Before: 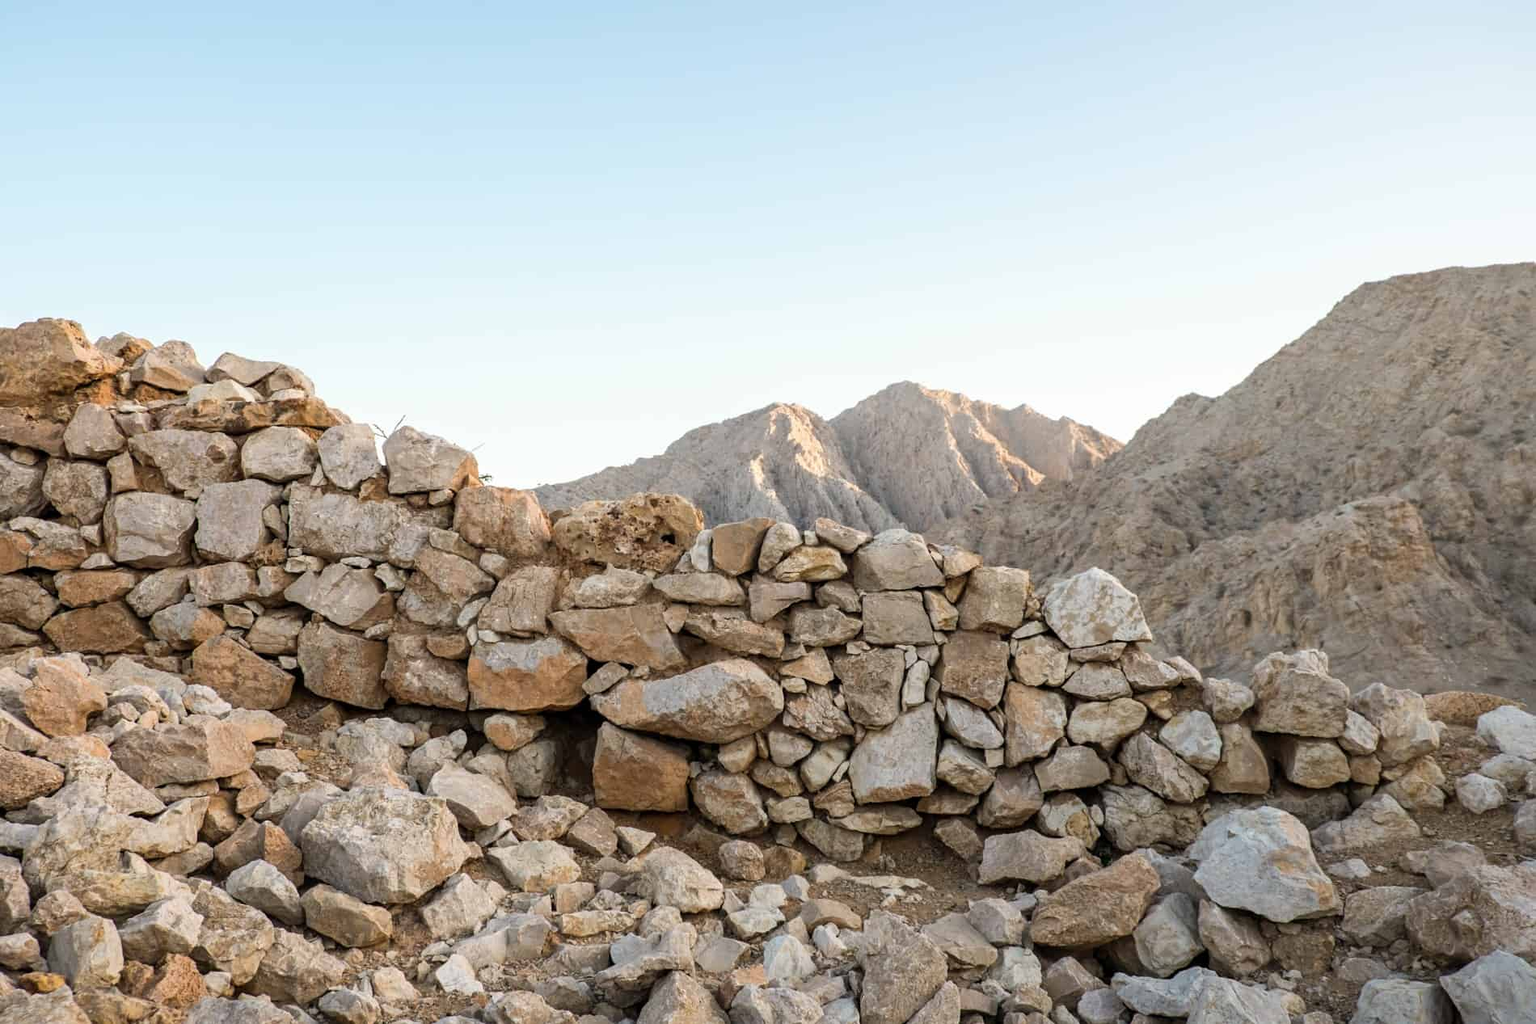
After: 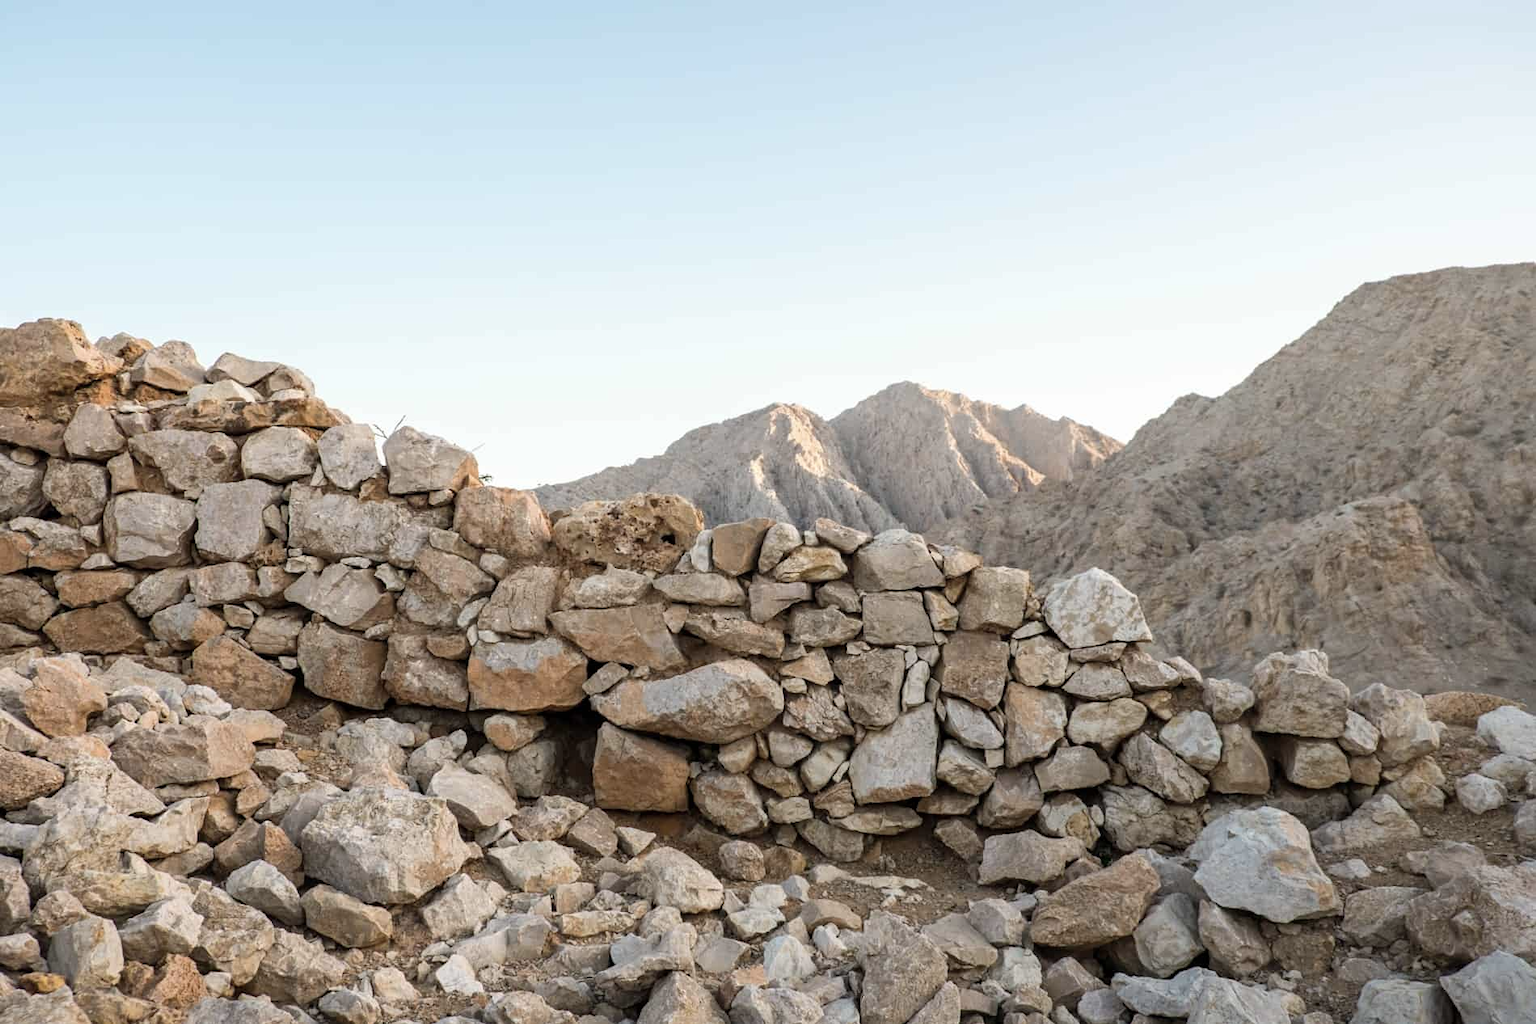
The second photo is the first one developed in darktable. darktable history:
tone equalizer: on, module defaults
contrast brightness saturation: saturation -0.166
